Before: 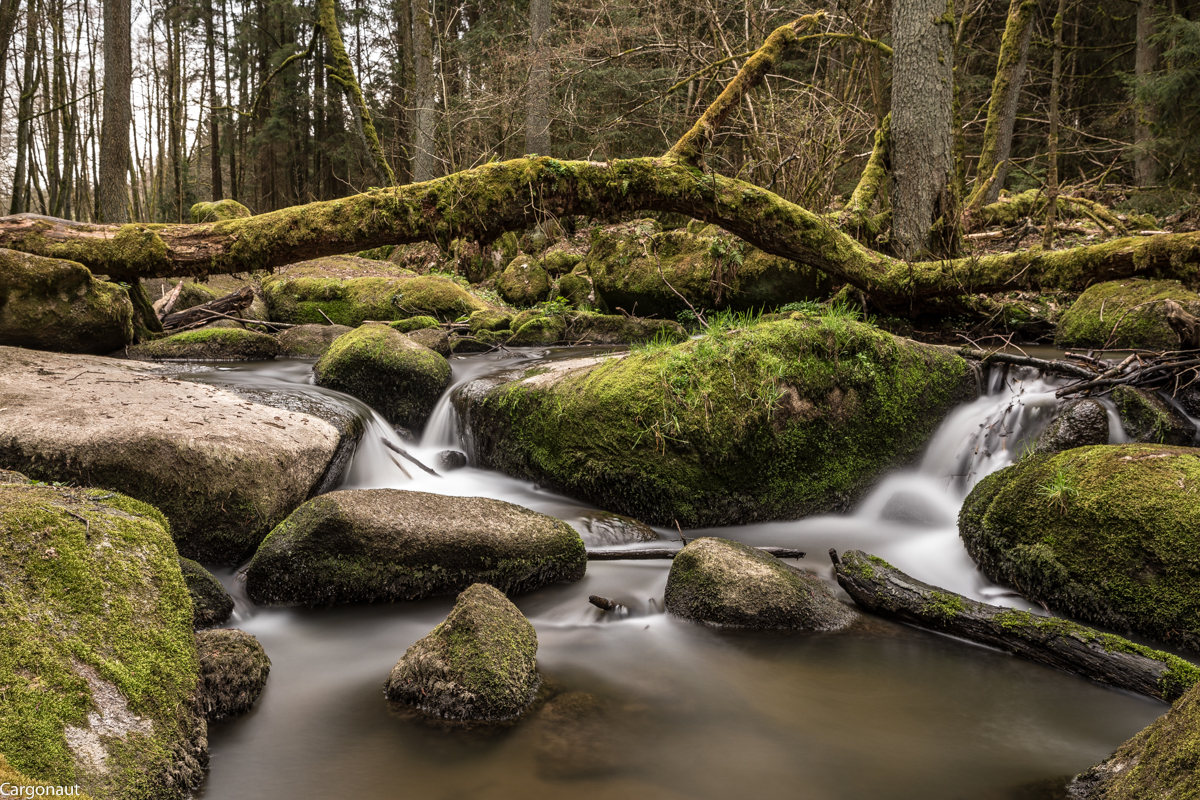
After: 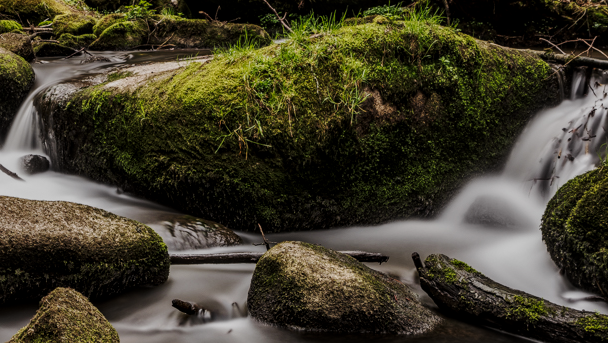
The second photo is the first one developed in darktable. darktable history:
base curve: curves: ch0 [(0, 0) (0.028, 0.03) (0.121, 0.232) (0.46, 0.748) (0.859, 0.968) (1, 1)], preserve colors none
exposure: exposure -1.552 EV, compensate exposure bias true, compensate highlight preservation false
crop: left 34.764%, top 37.098%, right 14.567%, bottom 20.007%
local contrast: on, module defaults
